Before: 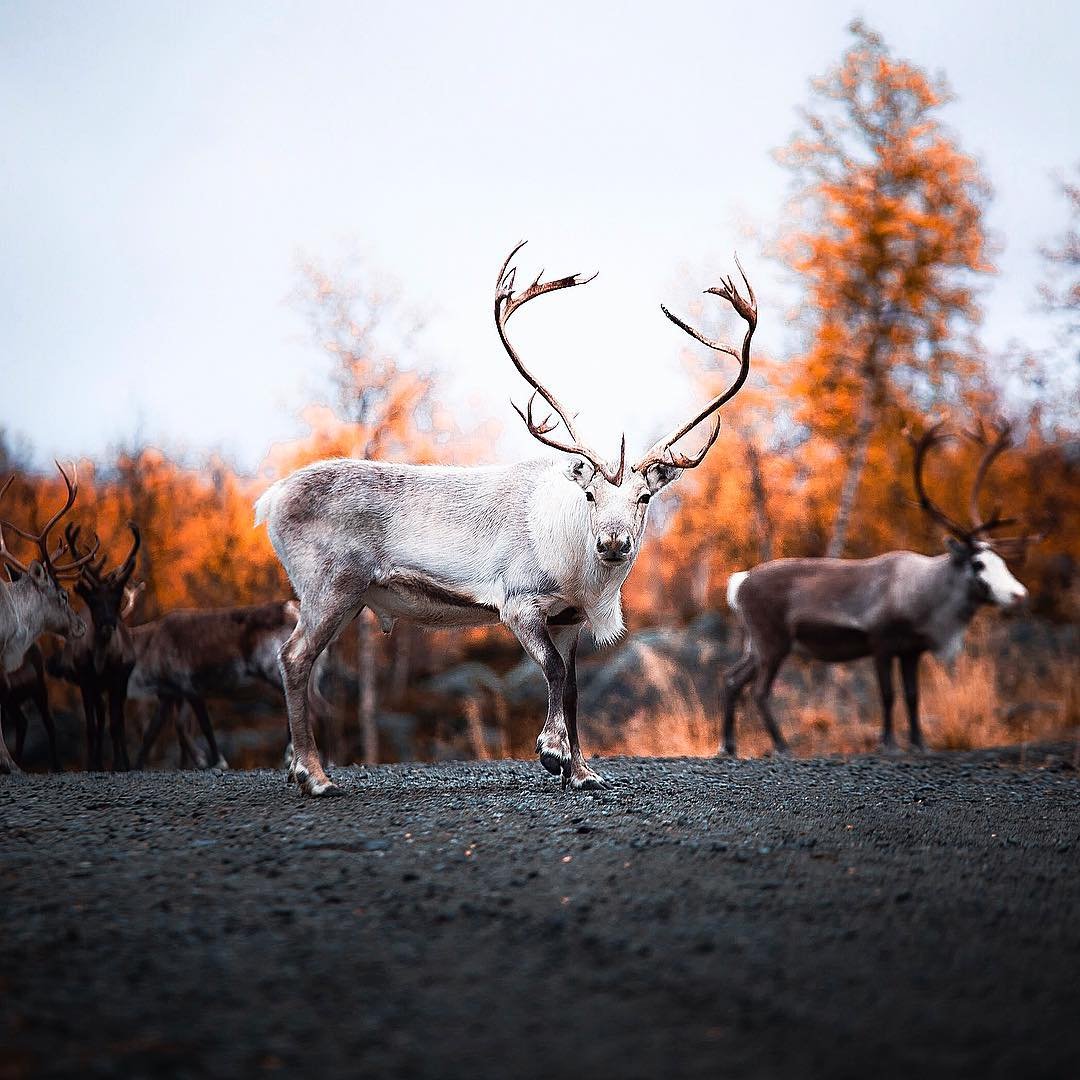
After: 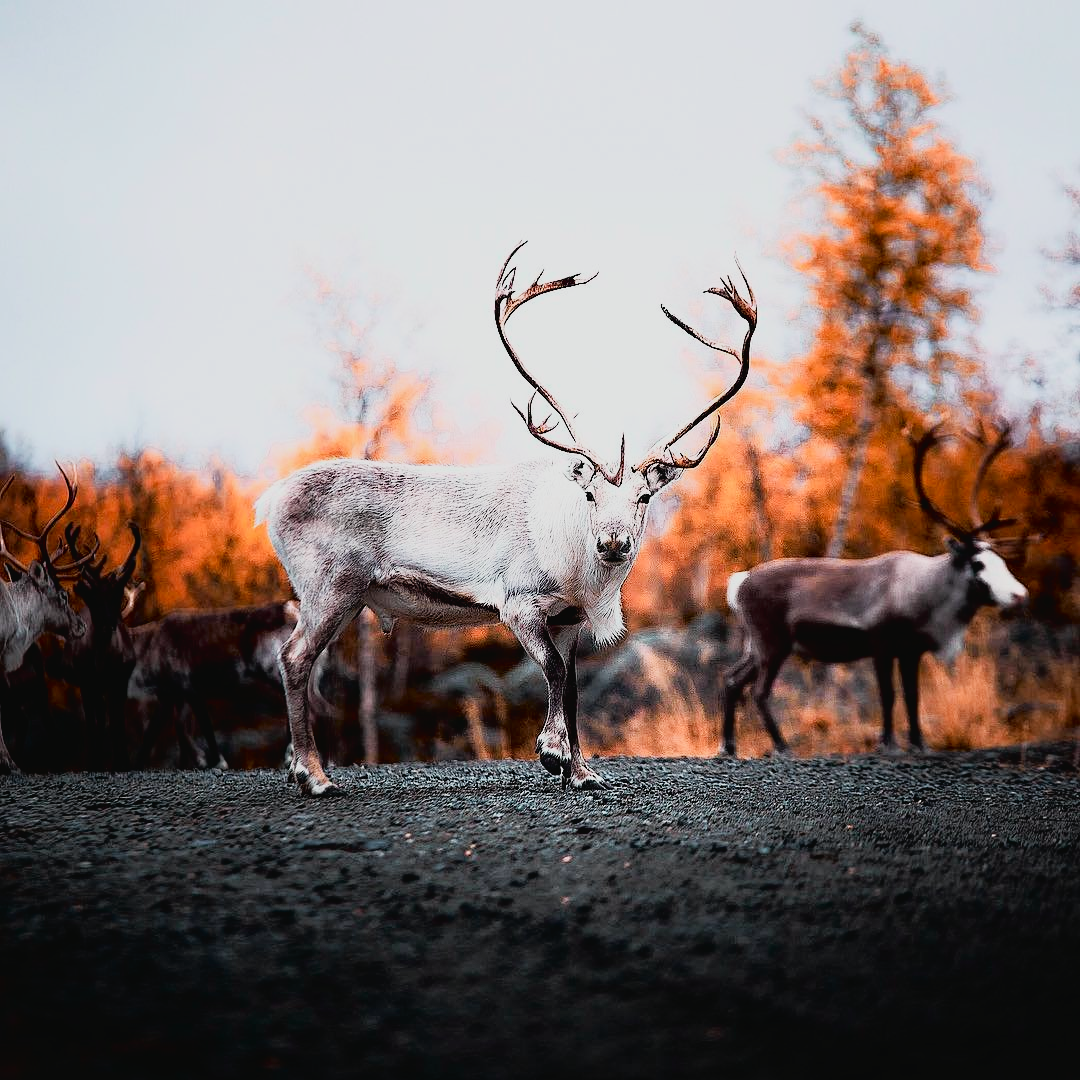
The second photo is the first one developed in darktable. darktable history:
shadows and highlights: radius 333.75, shadows 65.12, highlights 4.68, compress 87.3%, soften with gaussian
tone curve: curves: ch0 [(0, 0.024) (0.031, 0.027) (0.113, 0.069) (0.198, 0.18) (0.304, 0.303) (0.441, 0.462) (0.557, 0.6) (0.711, 0.79) (0.812, 0.878) (0.927, 0.935) (1, 0.963)]; ch1 [(0, 0) (0.222, 0.2) (0.343, 0.325) (0.45, 0.441) (0.502, 0.501) (0.527, 0.534) (0.55, 0.561) (0.632, 0.656) (0.735, 0.754) (1, 1)]; ch2 [(0, 0) (0.249, 0.222) (0.352, 0.348) (0.424, 0.439) (0.476, 0.482) (0.499, 0.501) (0.517, 0.516) (0.532, 0.544) (0.558, 0.585) (0.596, 0.629) (0.726, 0.745) (0.82, 0.796) (0.998, 0.928)], color space Lab, independent channels, preserve colors none
filmic rgb: black relative exposure -7.65 EV, white relative exposure 4.56 EV, hardness 3.61, iterations of high-quality reconstruction 0
